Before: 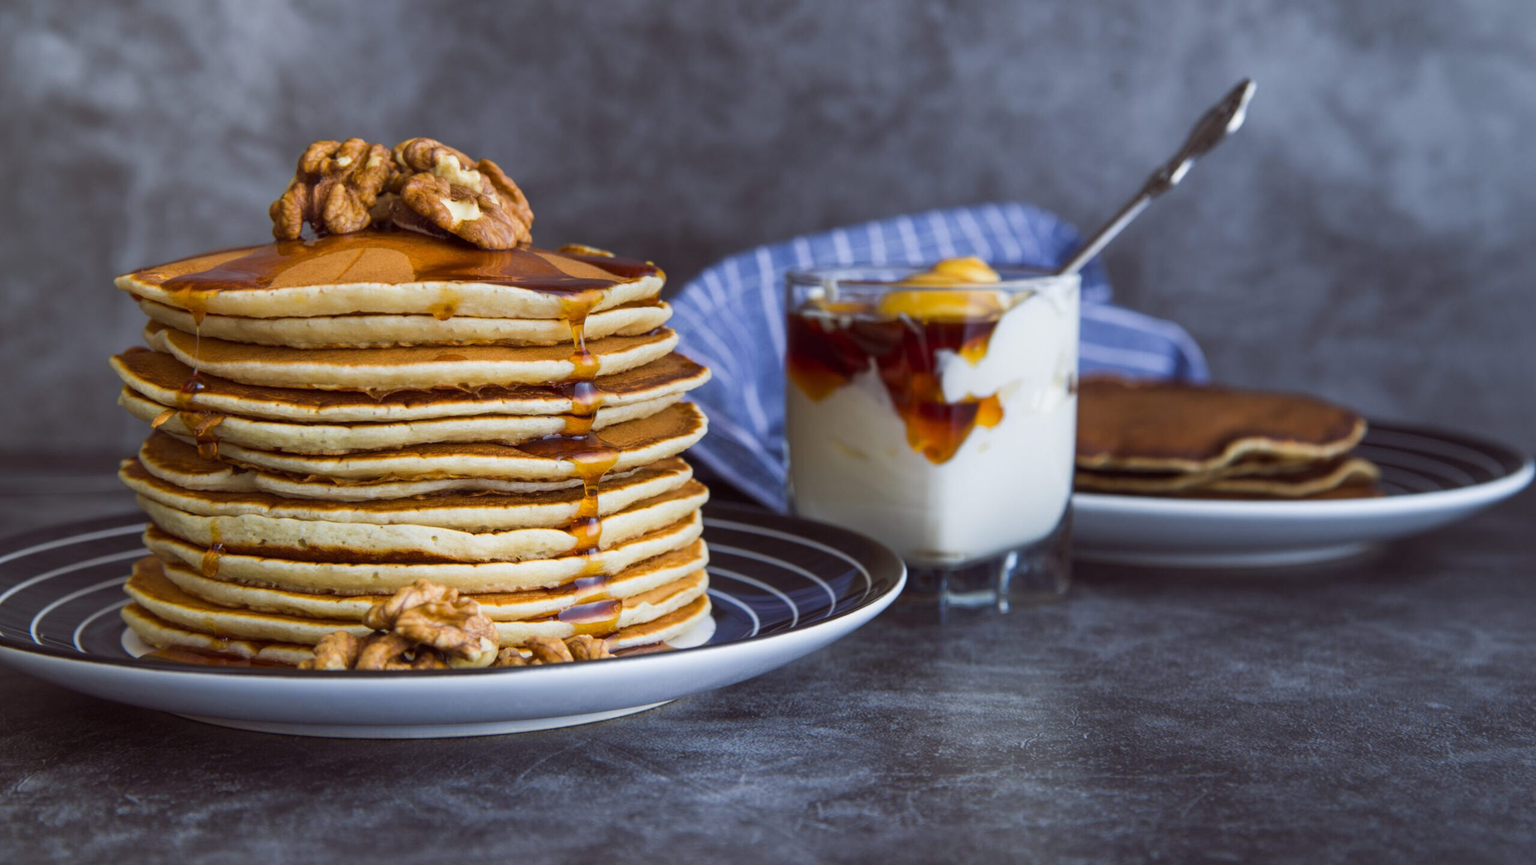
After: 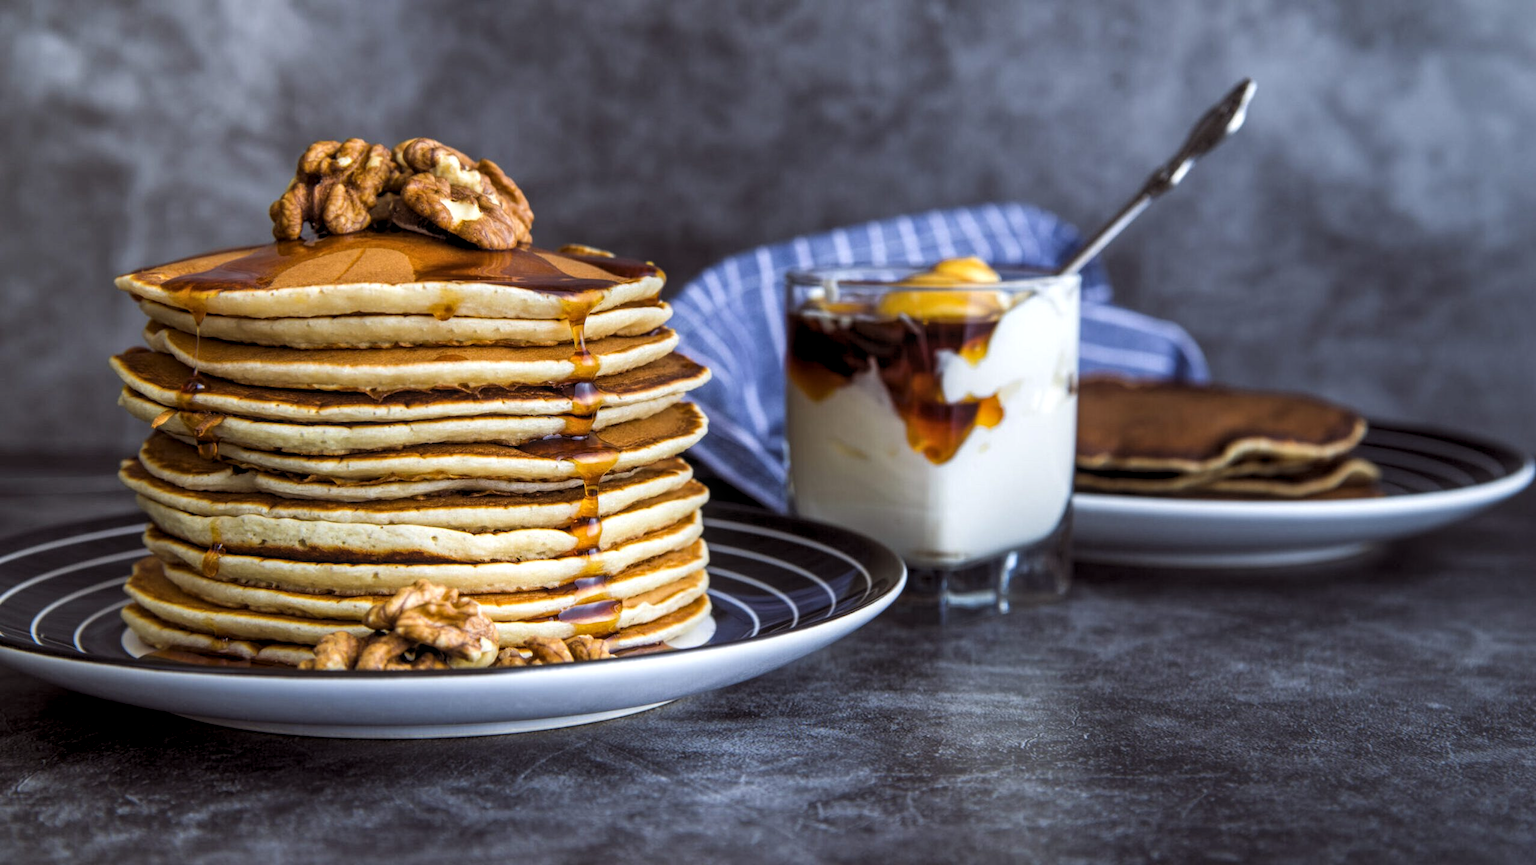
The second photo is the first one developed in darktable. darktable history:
tone equalizer: on, module defaults
levels: levels [0.062, 0.494, 0.925]
local contrast: on, module defaults
